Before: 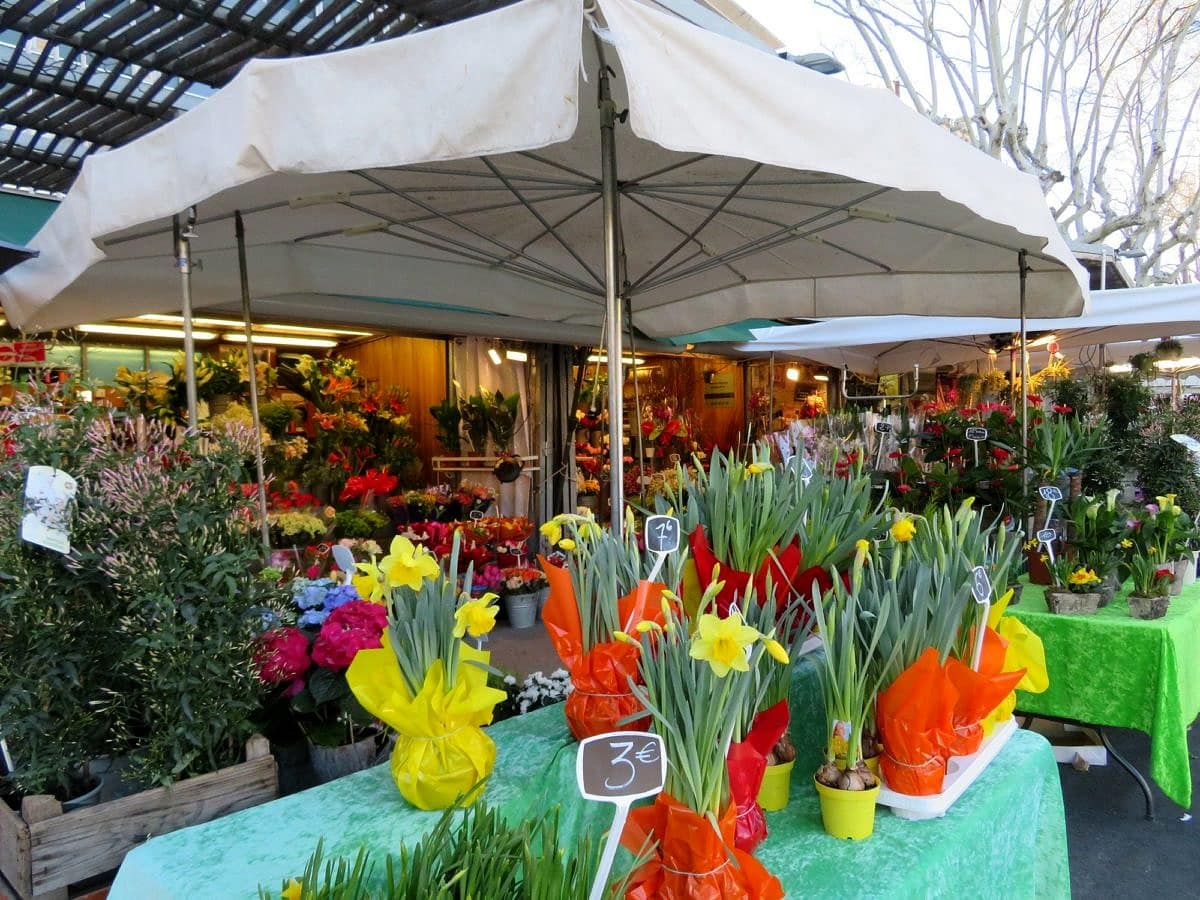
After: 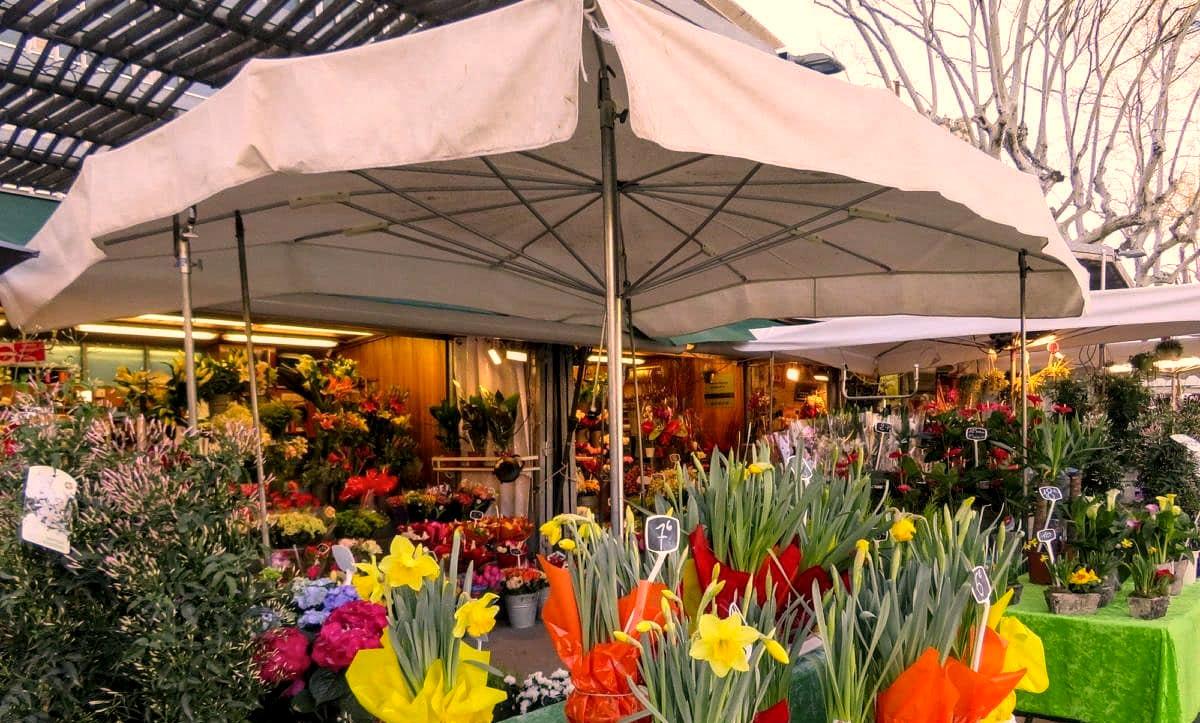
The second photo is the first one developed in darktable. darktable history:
shadows and highlights: shadows 25, highlights -48, soften with gaussian
crop: bottom 19.644%
local contrast: on, module defaults
color zones: curves: ch0 [(0.25, 0.5) (0.636, 0.25) (0.75, 0.5)]
exposure: compensate highlight preservation false
color correction: highlights a* 17.88, highlights b* 18.79
contrast brightness saturation: saturation -0.05
